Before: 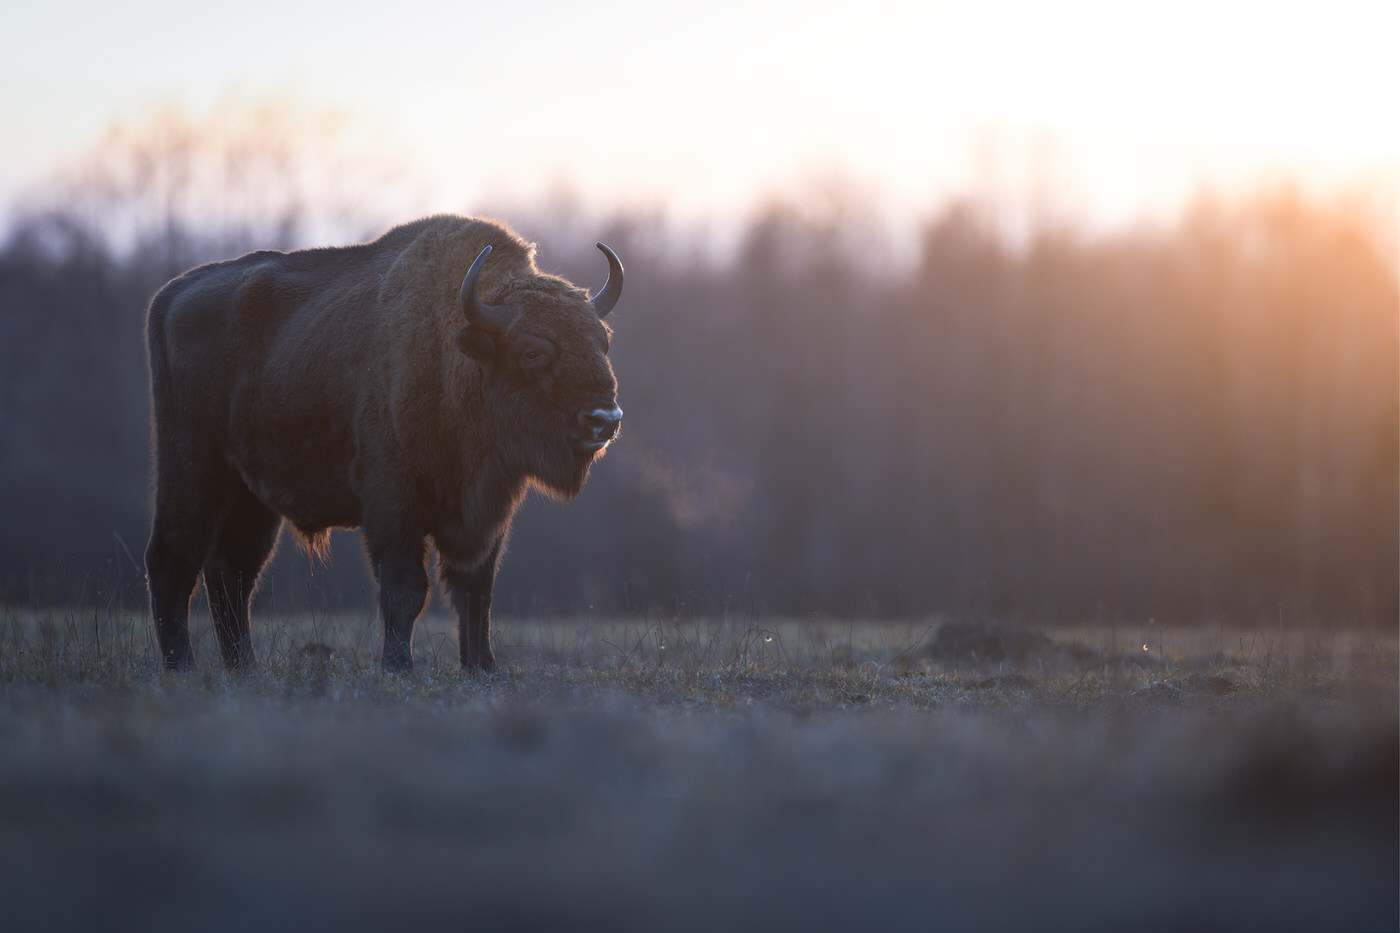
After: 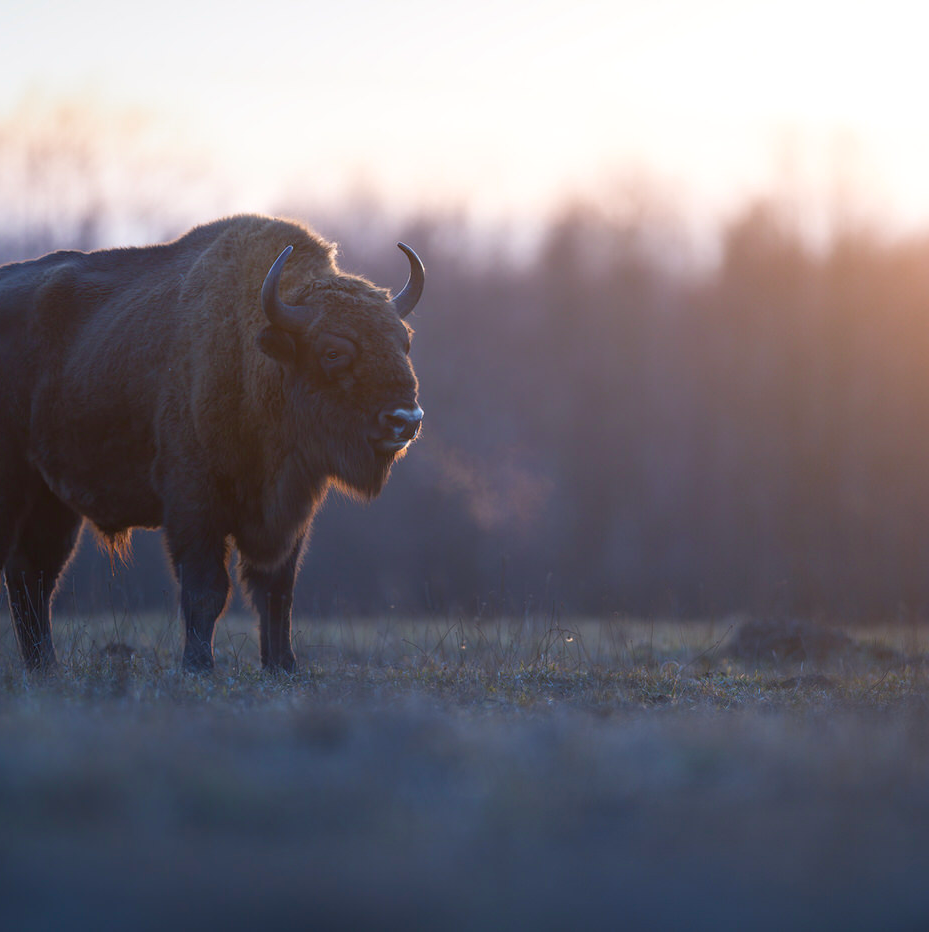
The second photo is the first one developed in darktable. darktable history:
color balance rgb: shadows lift › chroma 2.006%, shadows lift › hue 247.22°, highlights gain › chroma 0.104%, highlights gain › hue 330.86°, perceptual saturation grading › global saturation 20%, perceptual saturation grading › highlights -24.749%, perceptual saturation grading › shadows 24.334%, global vibrance 20%
crop and rotate: left 14.331%, right 19.303%
